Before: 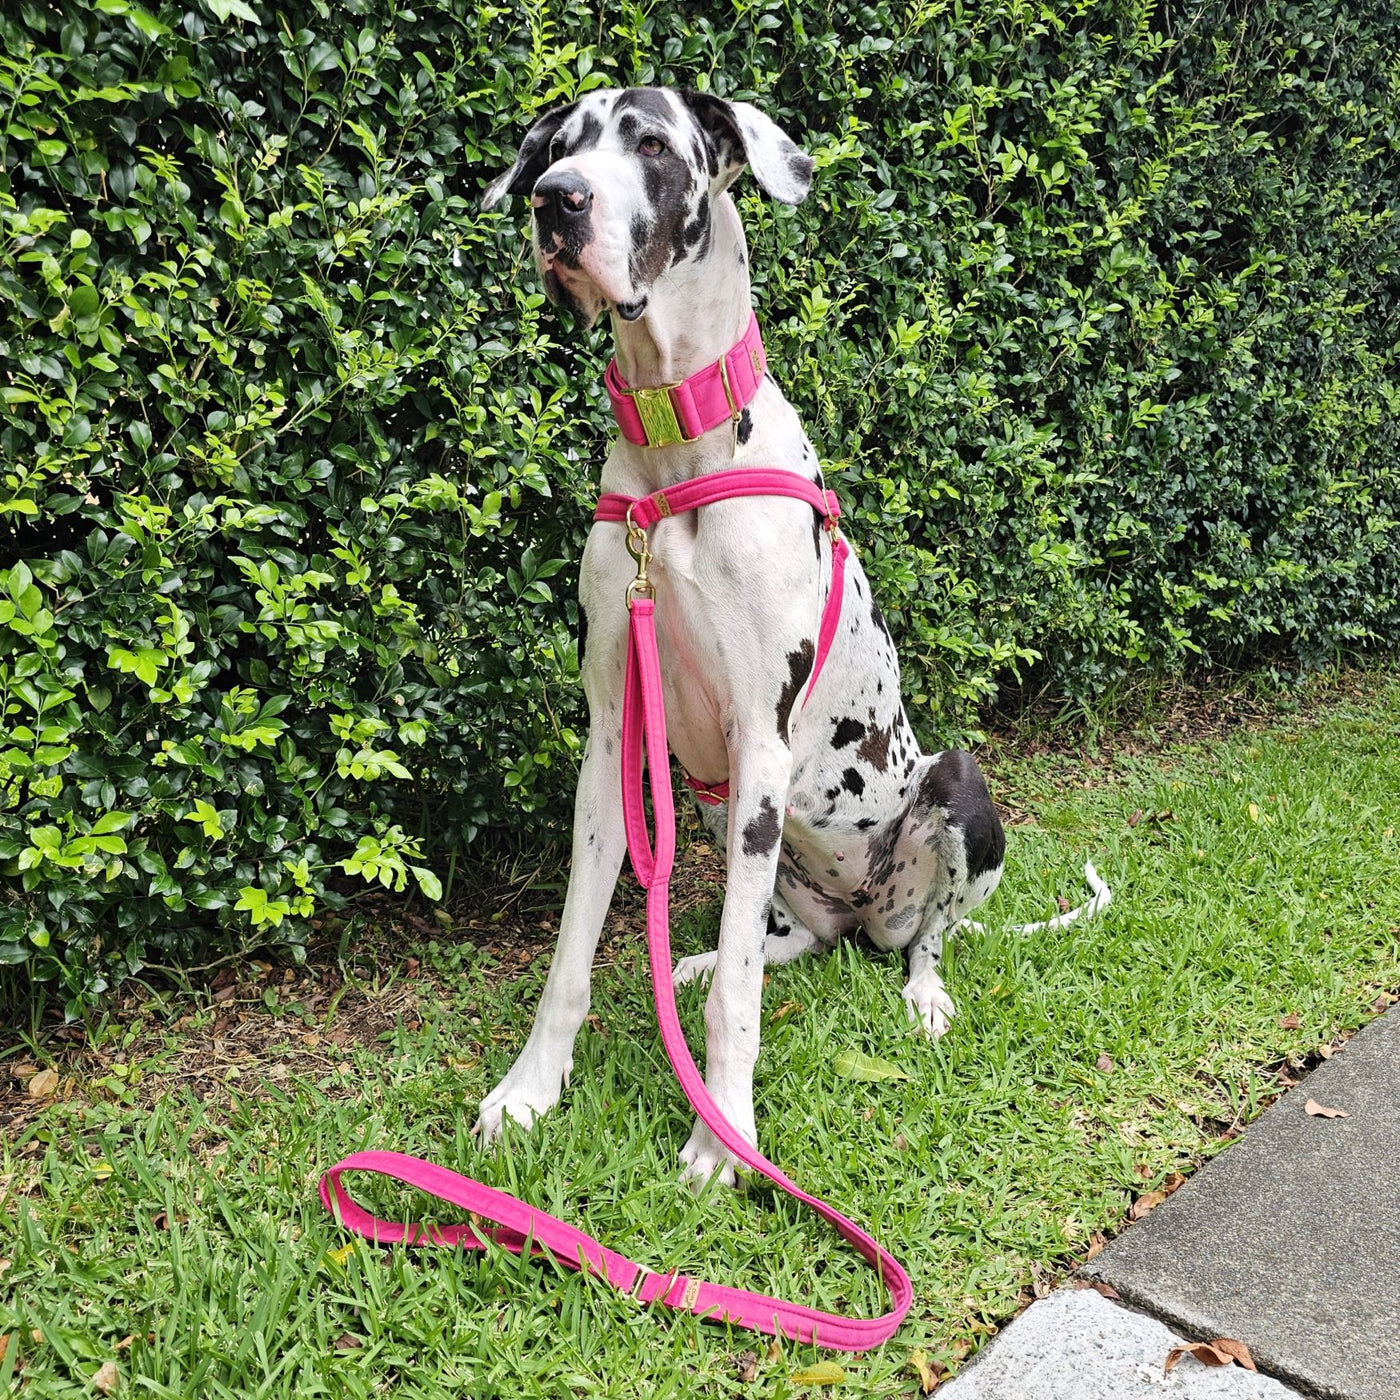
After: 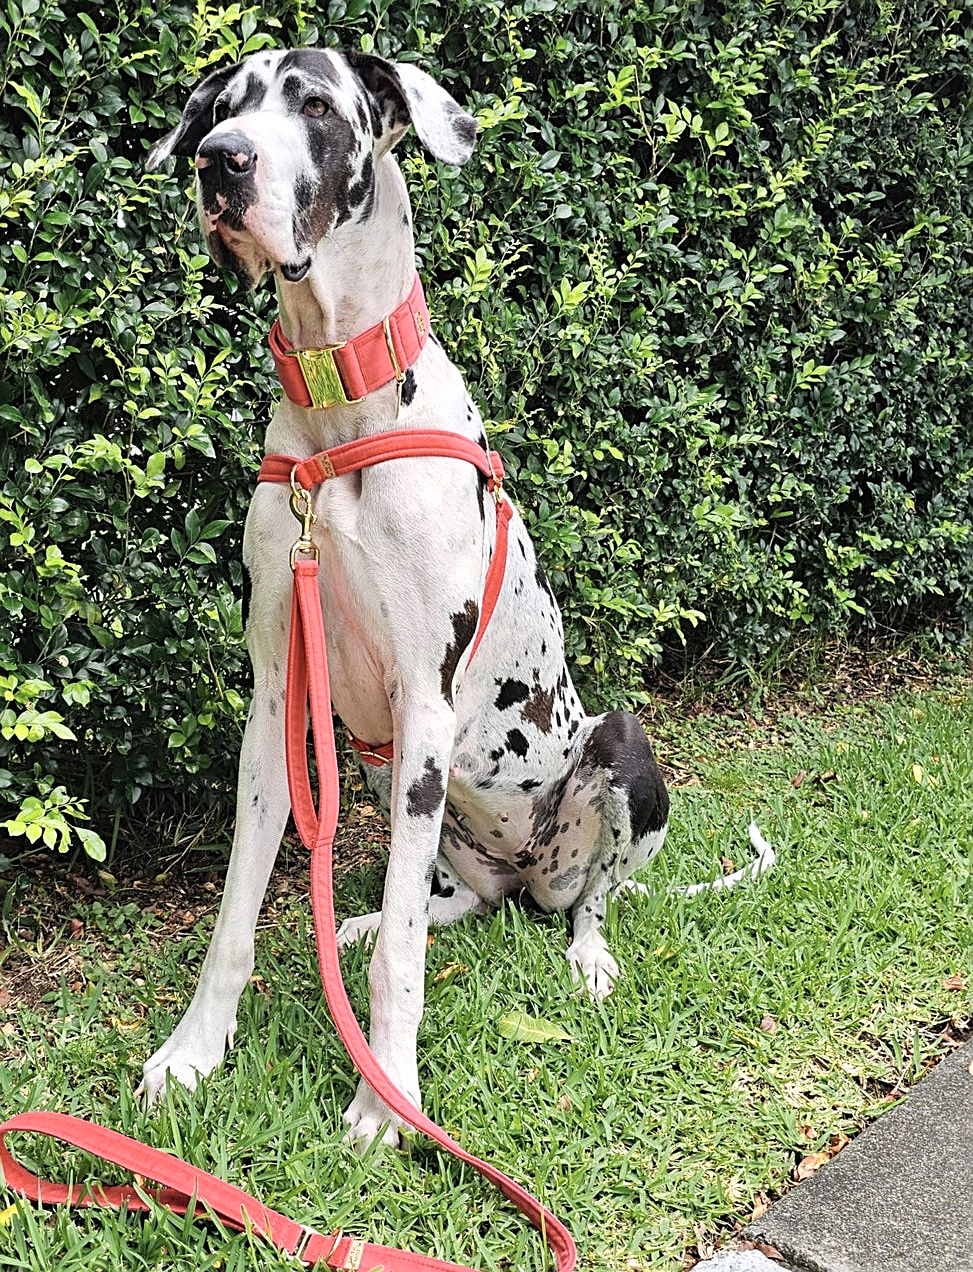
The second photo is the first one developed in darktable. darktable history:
crop and rotate: left 24.034%, top 2.838%, right 6.406%, bottom 6.299%
sharpen: on, module defaults
color zones: curves: ch0 [(0.018, 0.548) (0.197, 0.654) (0.425, 0.447) (0.605, 0.658) (0.732, 0.579)]; ch1 [(0.105, 0.531) (0.224, 0.531) (0.386, 0.39) (0.618, 0.456) (0.732, 0.456) (0.956, 0.421)]; ch2 [(0.039, 0.583) (0.215, 0.465) (0.399, 0.544) (0.465, 0.548) (0.614, 0.447) (0.724, 0.43) (0.882, 0.623) (0.956, 0.632)]
